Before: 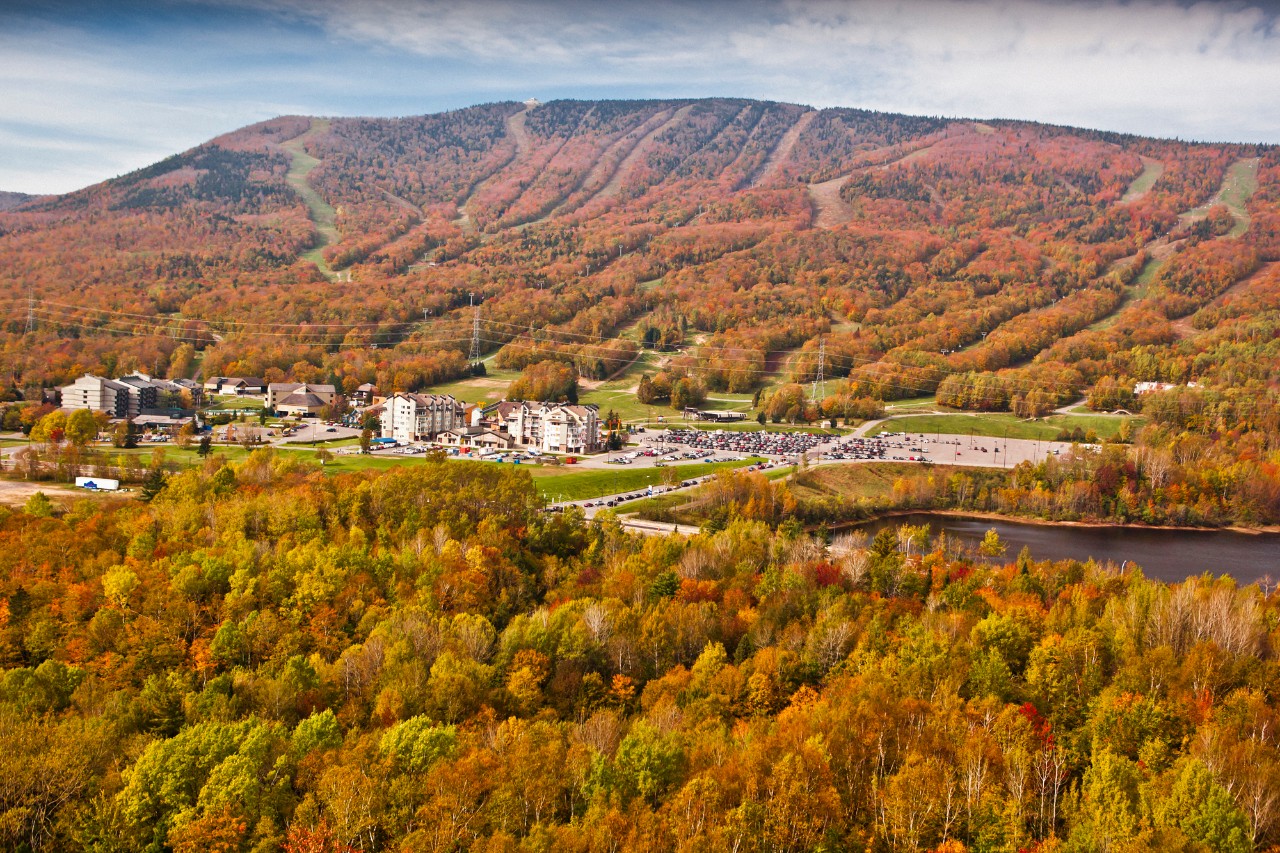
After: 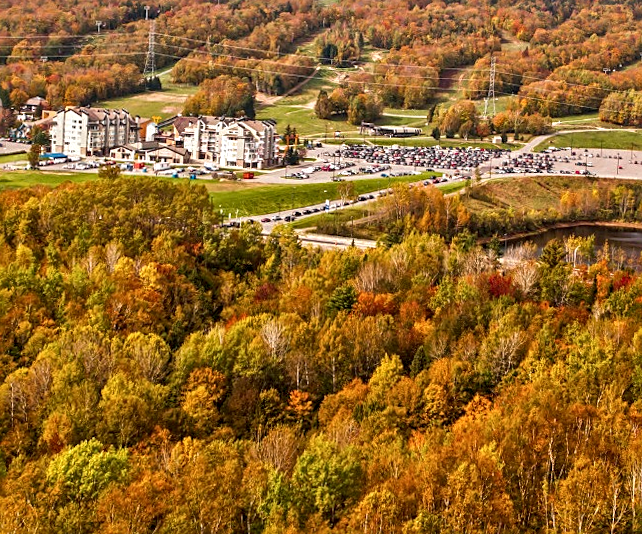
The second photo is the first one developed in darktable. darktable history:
local contrast: detail 130%
rotate and perspective: rotation -0.013°, lens shift (vertical) -0.027, lens shift (horizontal) 0.178, crop left 0.016, crop right 0.989, crop top 0.082, crop bottom 0.918
sharpen: on, module defaults
crop and rotate: left 29.237%, top 31.152%, right 19.807%
